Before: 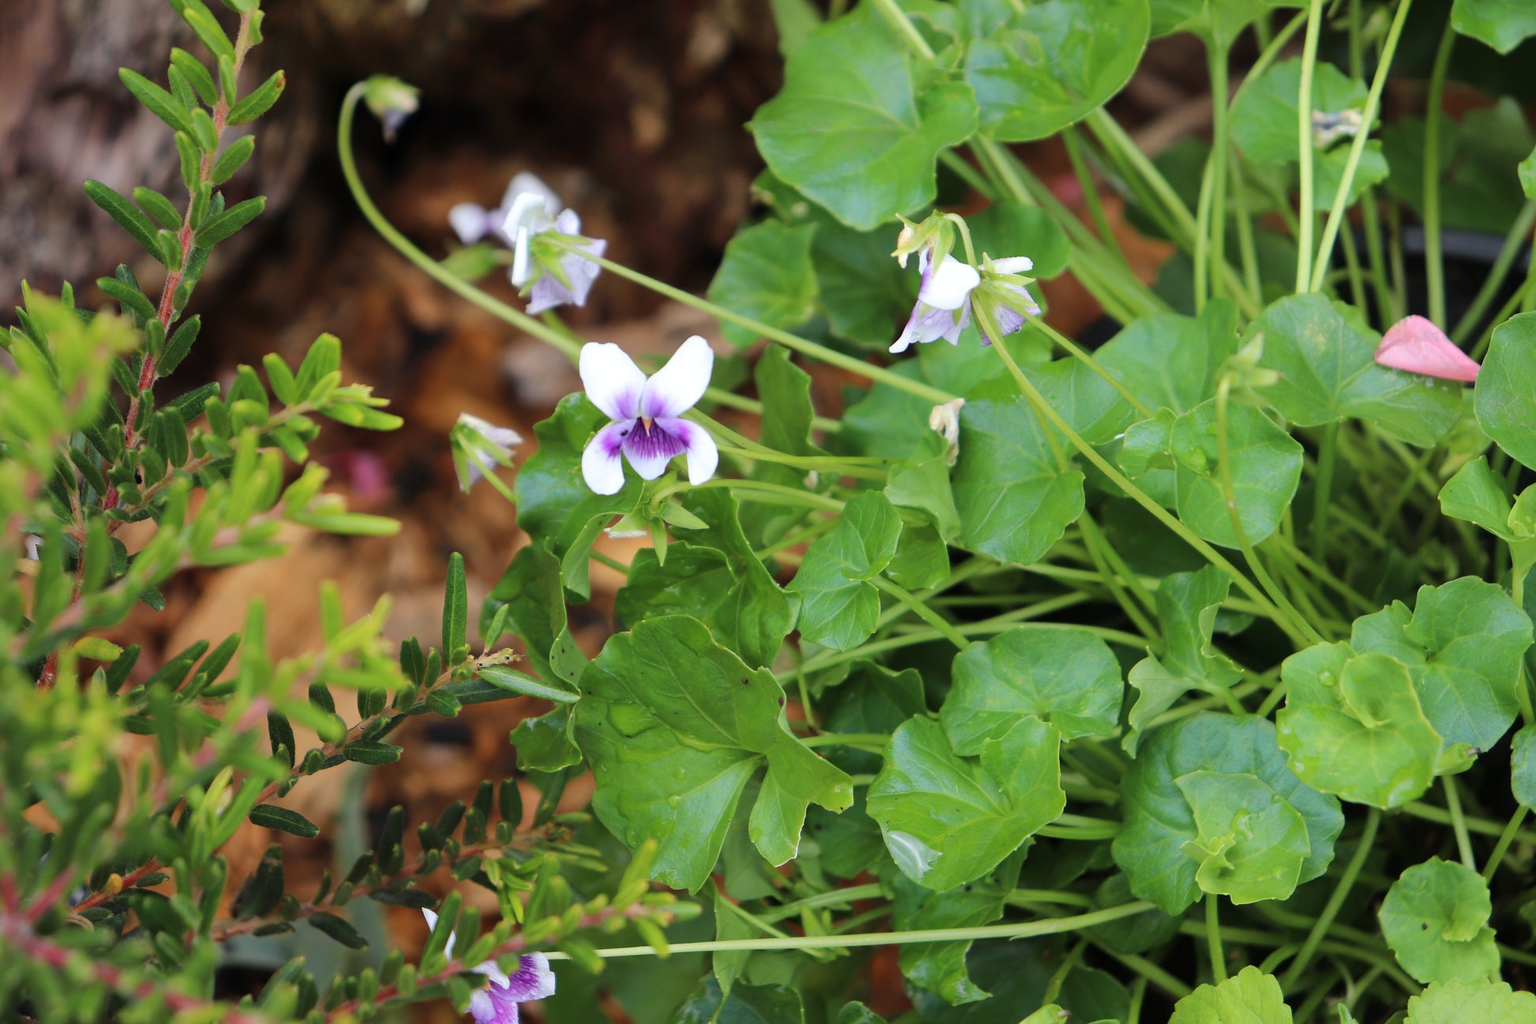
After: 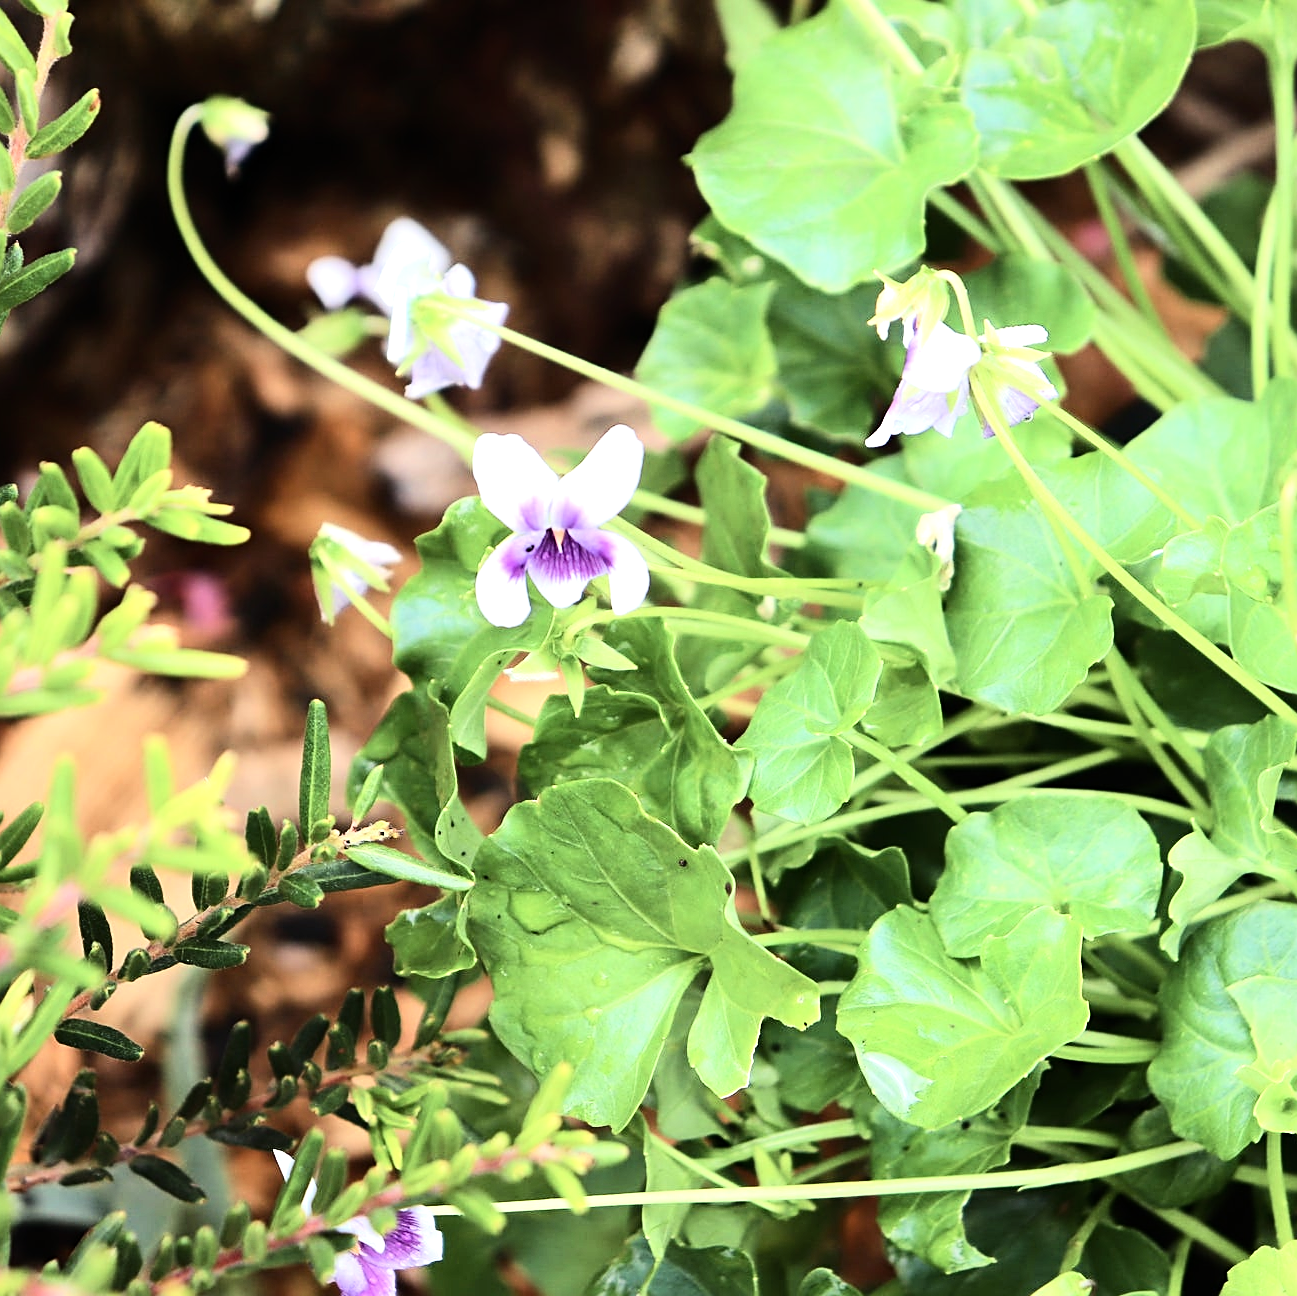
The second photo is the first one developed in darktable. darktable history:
crop and rotate: left 13.456%, right 19.884%
tone equalizer: -7 EV 0.146 EV, -6 EV 0.63 EV, -5 EV 1.12 EV, -4 EV 1.29 EV, -3 EV 1.12 EV, -2 EV 0.6 EV, -1 EV 0.166 EV, edges refinement/feathering 500, mask exposure compensation -1.57 EV, preserve details no
color balance rgb: perceptual saturation grading › global saturation -0.01%, perceptual saturation grading › highlights -19.76%, perceptual saturation grading › shadows 19.71%, perceptual brilliance grading › global brilliance 14.858%, perceptual brilliance grading › shadows -35.278%, global vibrance 20%
sharpen: amount 0.495
contrast brightness saturation: contrast 0.114, saturation -0.163
exposure: exposure -0.213 EV, compensate highlight preservation false
color calibration: illuminant same as pipeline (D50), adaptation XYZ, x 0.346, y 0.358, temperature 5003.47 K
